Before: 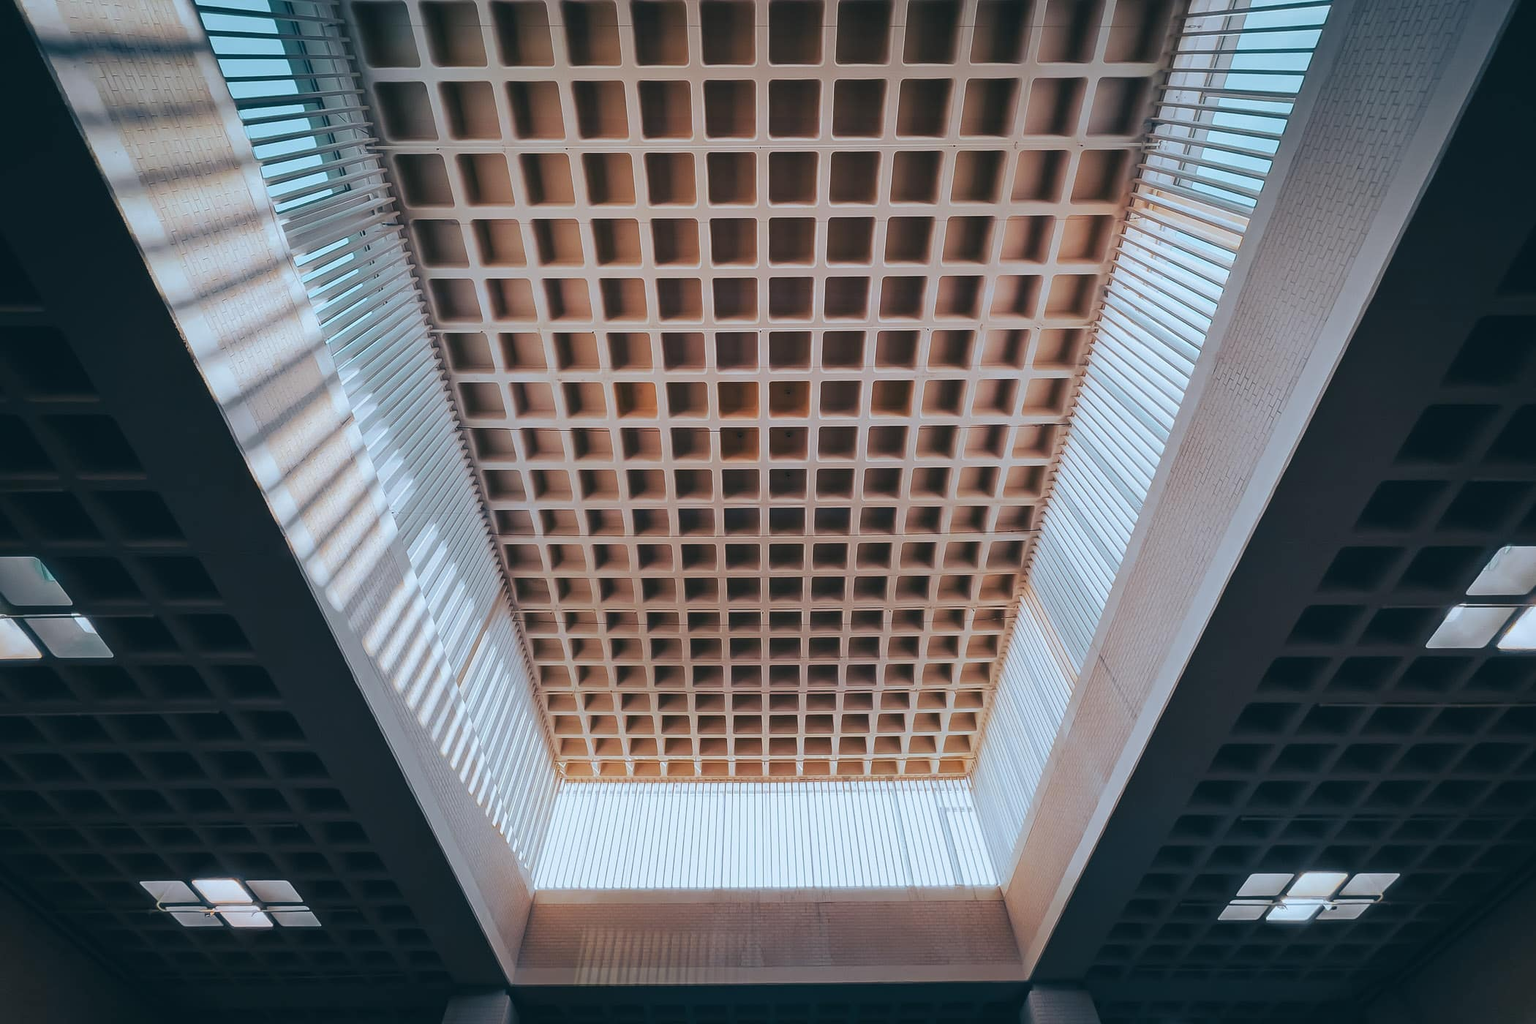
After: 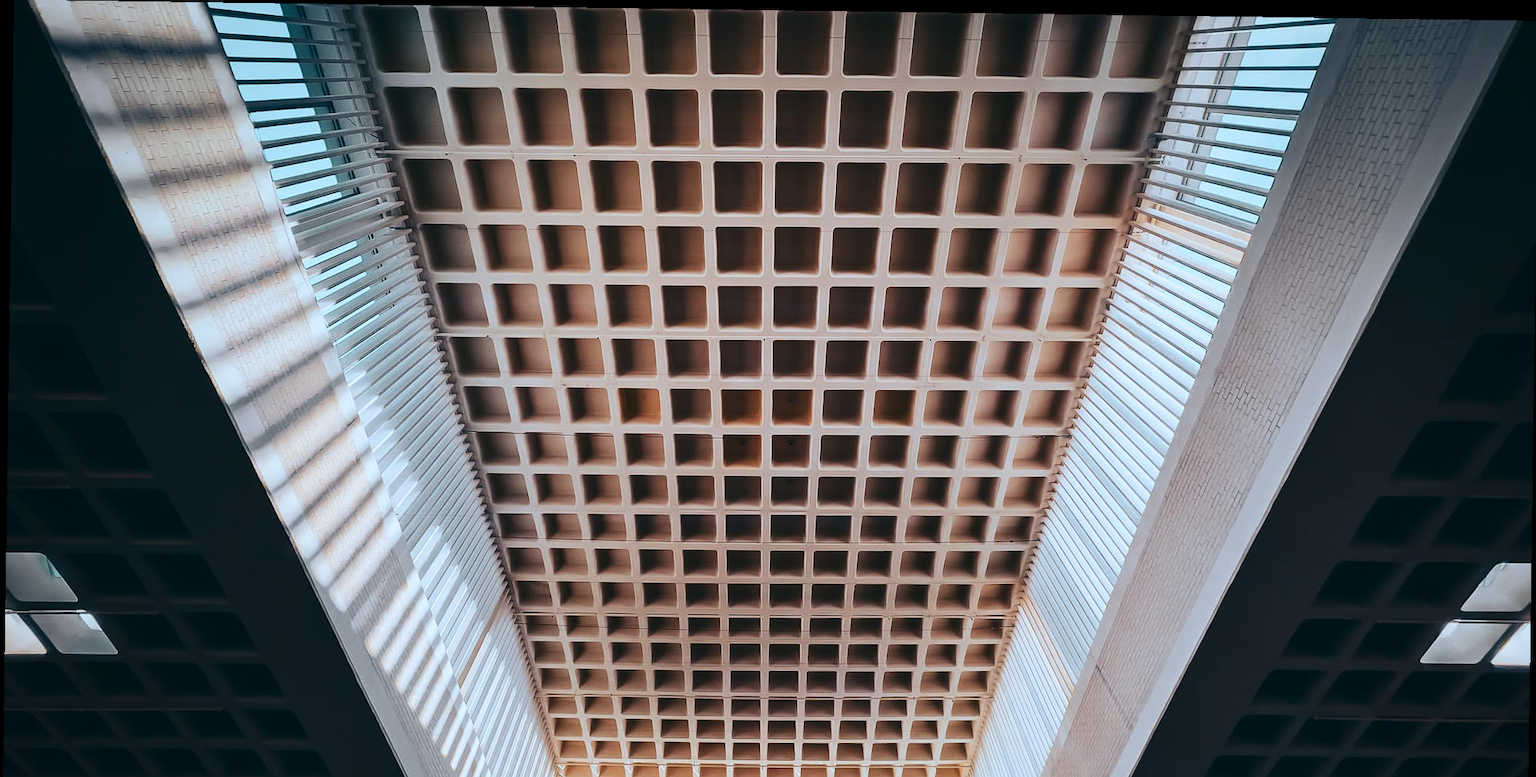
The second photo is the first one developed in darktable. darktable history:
rotate and perspective: rotation 0.8°, automatic cropping off
vignetting: fall-off radius 93.87%
crop: bottom 24.967%
contrast brightness saturation: contrast 0.22
